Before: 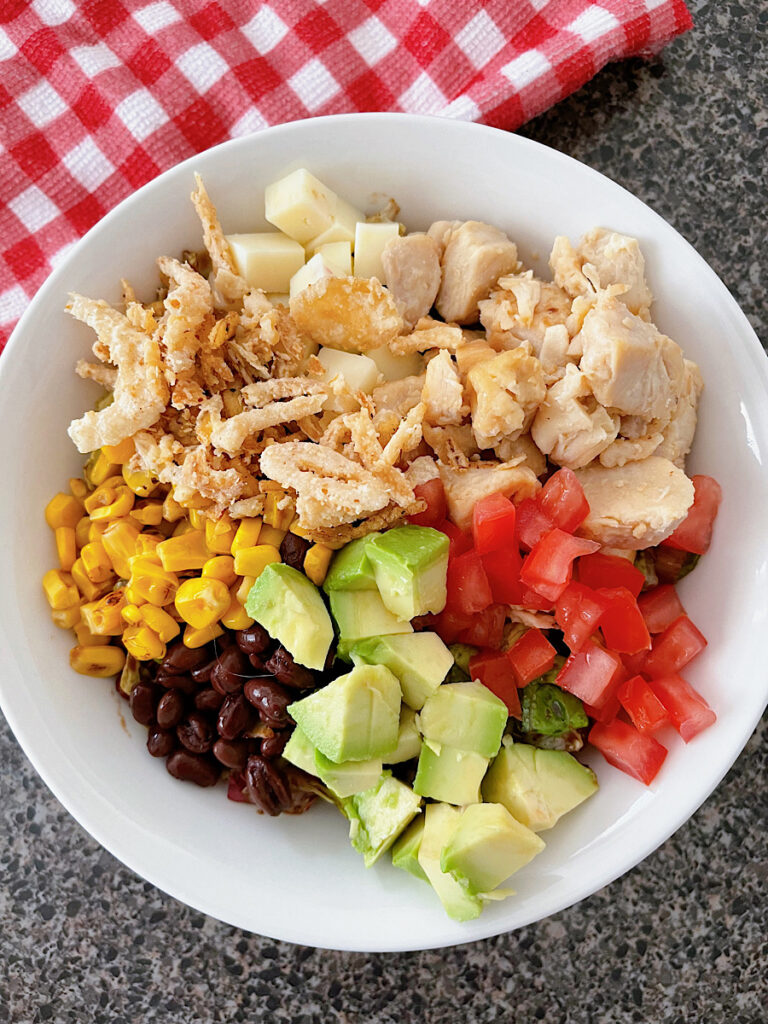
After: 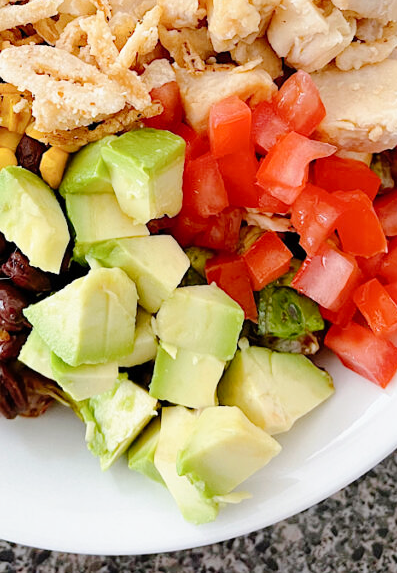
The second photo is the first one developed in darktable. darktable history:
tone curve: curves: ch0 [(0, 0) (0.051, 0.047) (0.102, 0.099) (0.228, 0.275) (0.432, 0.535) (0.695, 0.778) (0.908, 0.946) (1, 1)]; ch1 [(0, 0) (0.339, 0.298) (0.402, 0.363) (0.453, 0.413) (0.485, 0.469) (0.494, 0.493) (0.504, 0.501) (0.525, 0.534) (0.563, 0.595) (0.597, 0.638) (1, 1)]; ch2 [(0, 0) (0.48, 0.48) (0.504, 0.5) (0.539, 0.554) (0.59, 0.63) (0.642, 0.684) (0.824, 0.815) (1, 1)], preserve colors none
crop: left 34.405%, top 38.838%, right 13.9%, bottom 5.121%
